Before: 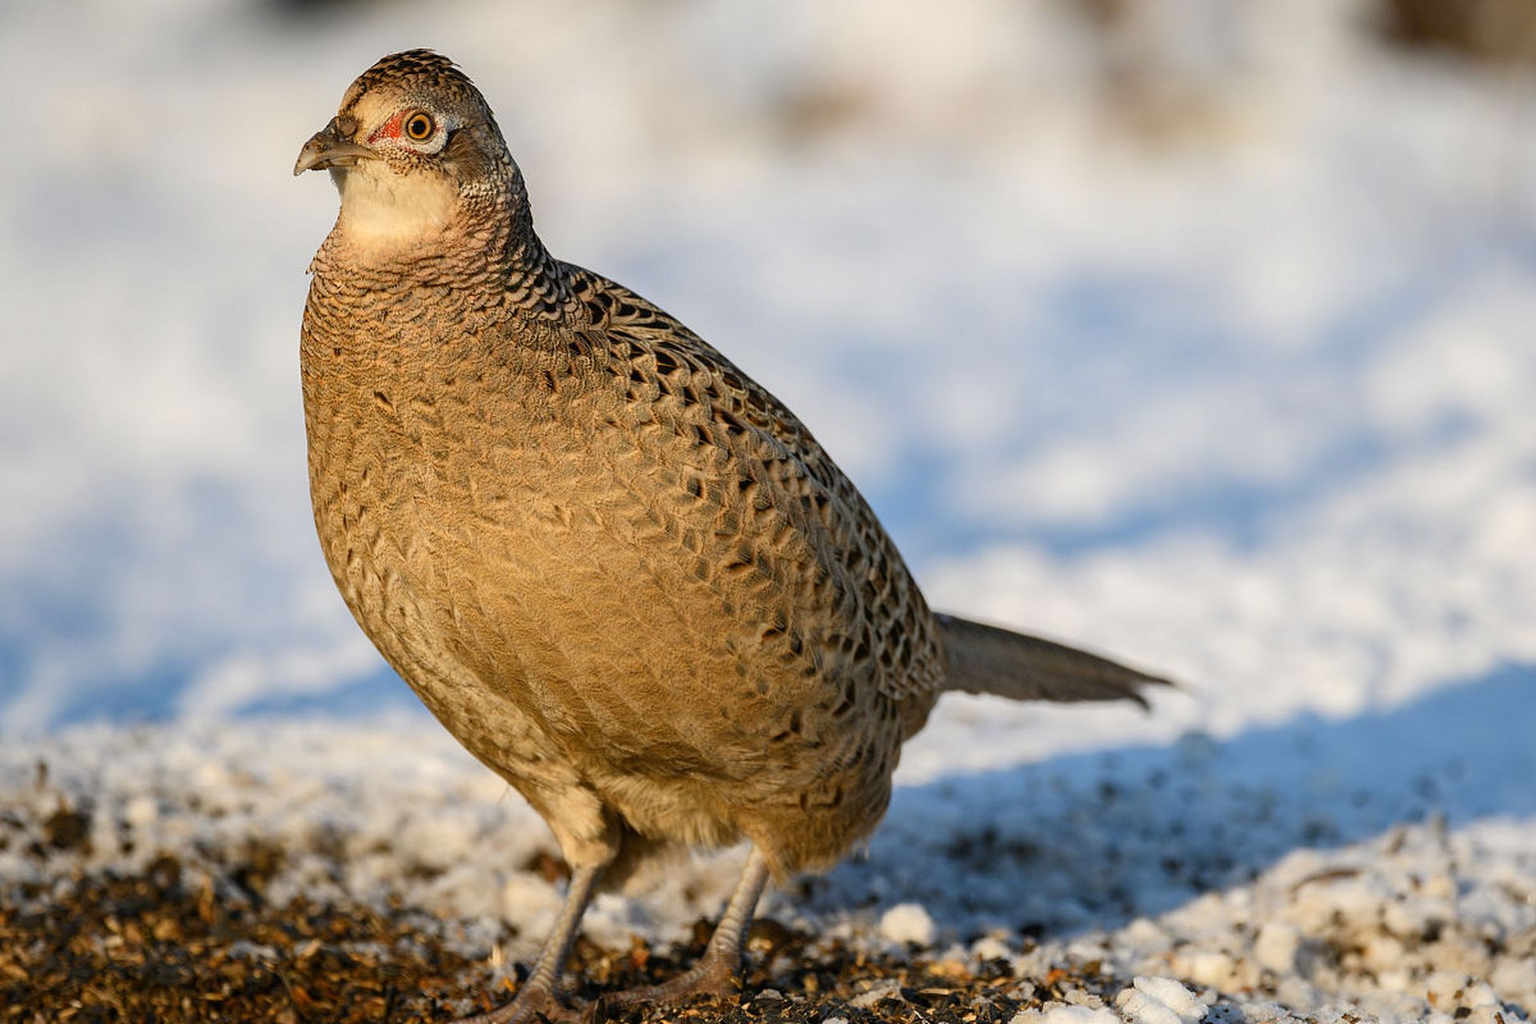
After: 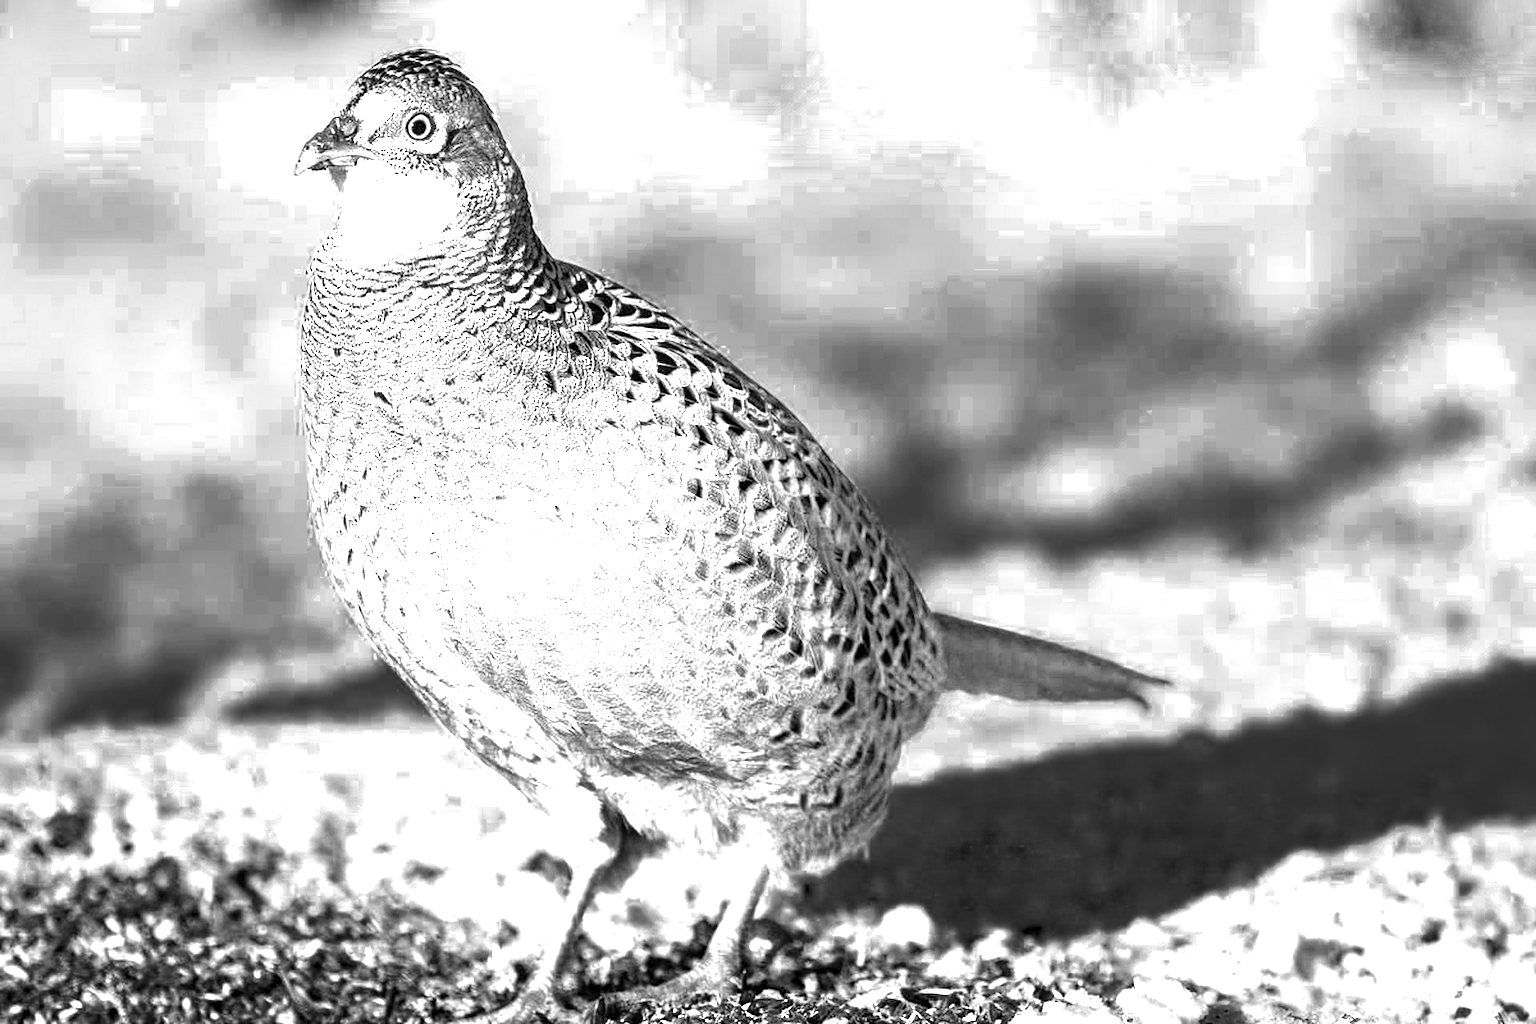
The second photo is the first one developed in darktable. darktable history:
color zones: curves: ch0 [(0, 0.554) (0.146, 0.662) (0.293, 0.86) (0.503, 0.774) (0.637, 0.106) (0.74, 0.072) (0.866, 0.488) (0.998, 0.569)]; ch1 [(0, 0) (0.143, 0) (0.286, 0) (0.429, 0) (0.571, 0) (0.714, 0) (0.857, 0)]
local contrast: on, module defaults
color balance rgb: power › chroma 0.658%, power › hue 60°, linear chroma grading › shadows 17.461%, linear chroma grading › highlights 62.19%, linear chroma grading › global chroma 49.599%, perceptual saturation grading › global saturation 25.281%
tone equalizer: -8 EV 1.02 EV, -7 EV 0.966 EV, -6 EV 1.02 EV, -5 EV 0.994 EV, -4 EV 1.01 EV, -3 EV 0.762 EV, -2 EV 0.478 EV, -1 EV 0.255 EV
